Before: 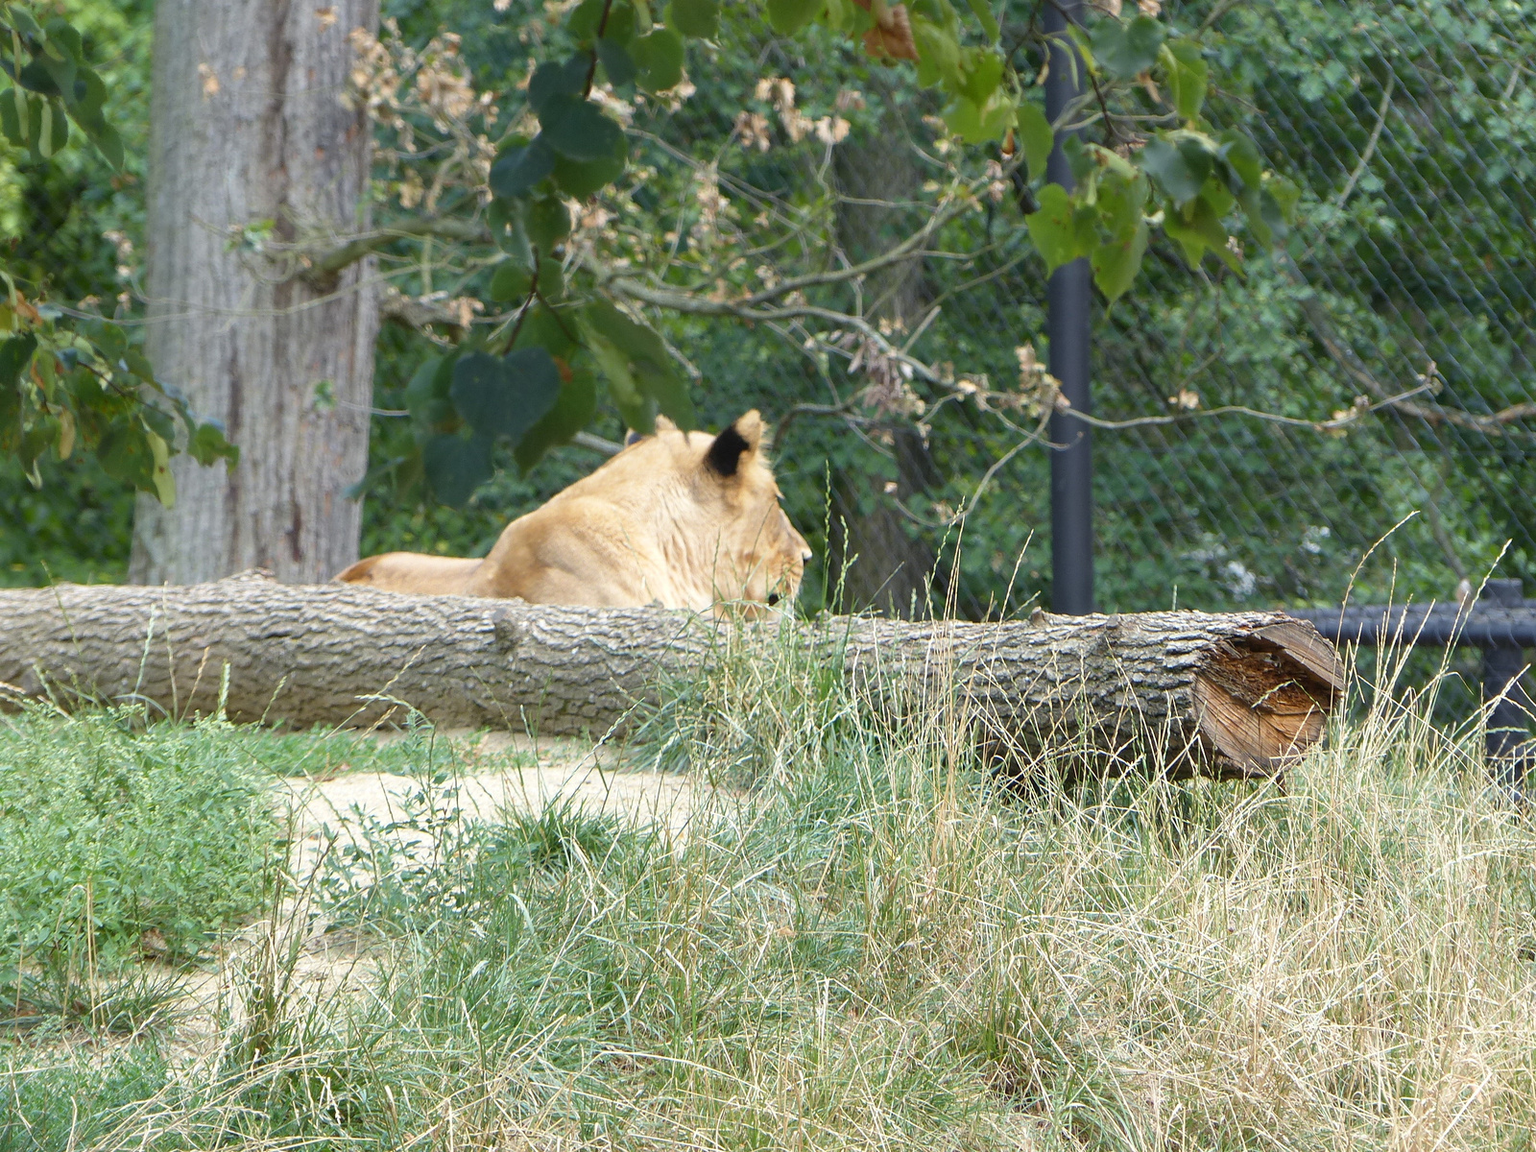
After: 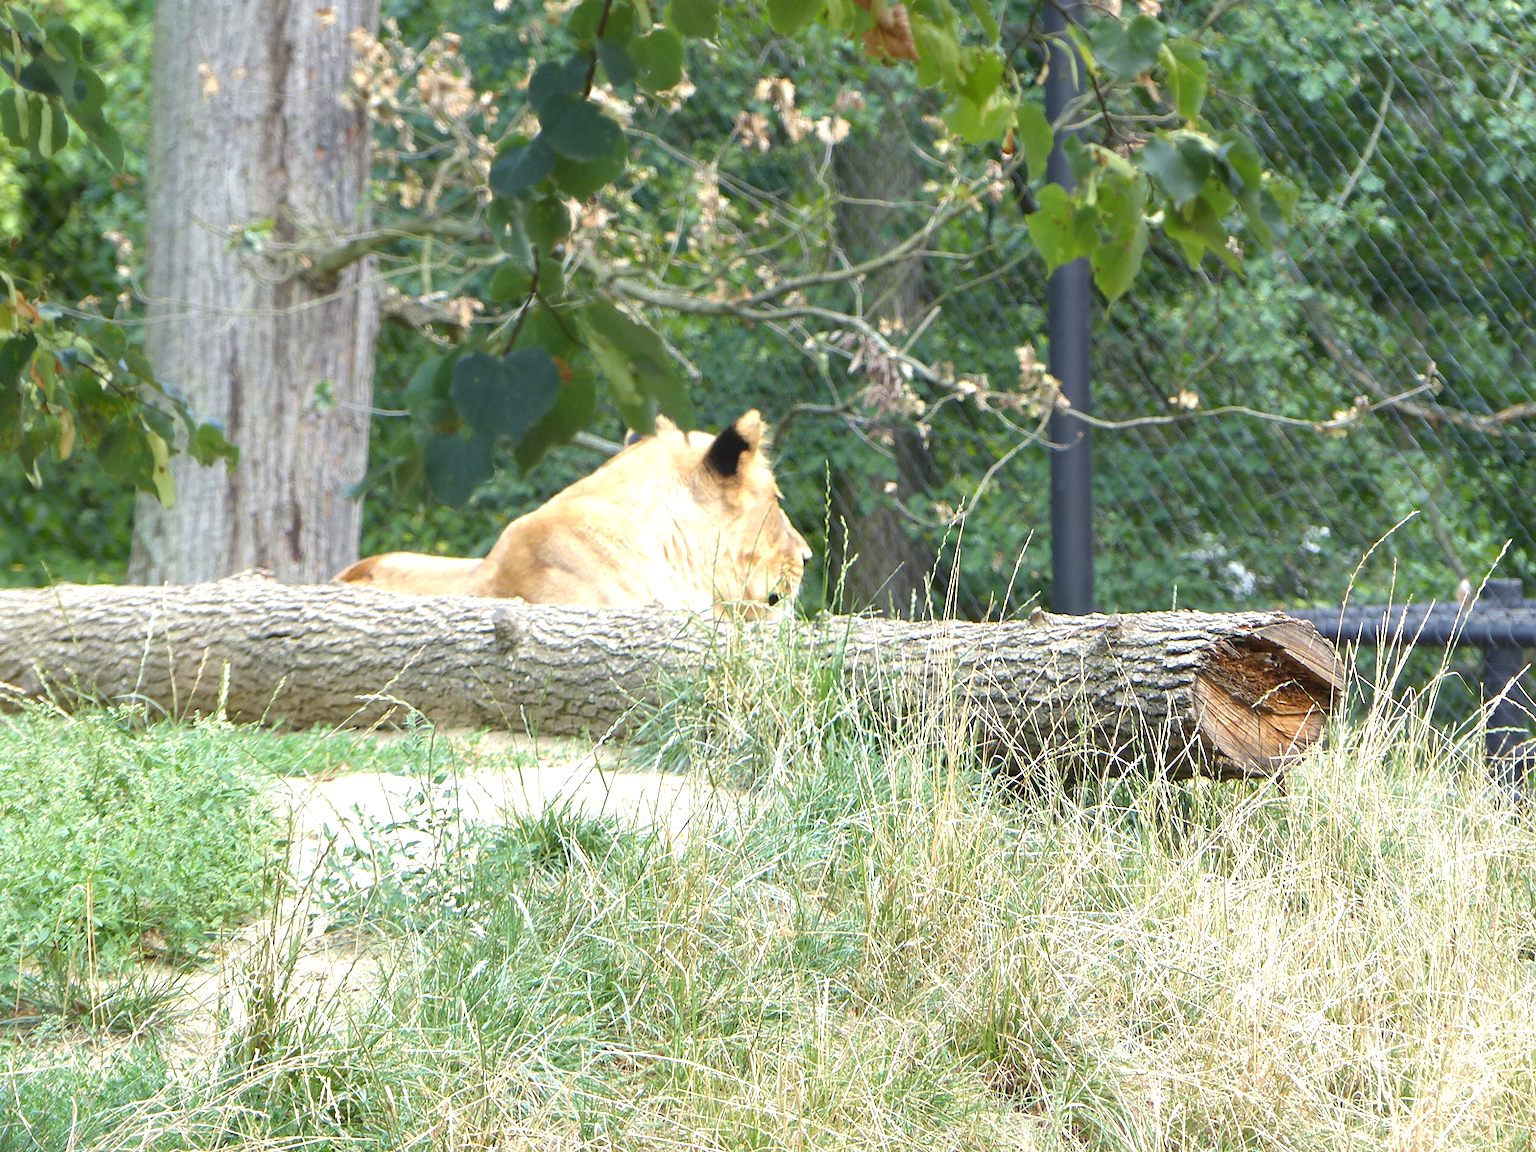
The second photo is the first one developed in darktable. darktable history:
exposure: exposure 0.641 EV, compensate highlight preservation false
